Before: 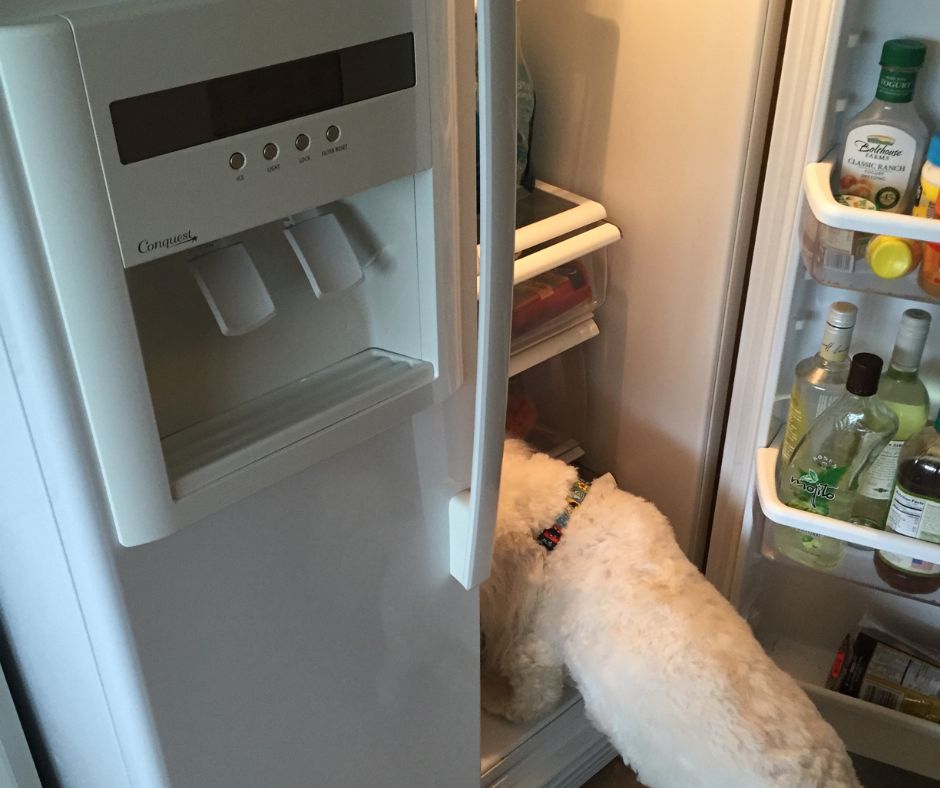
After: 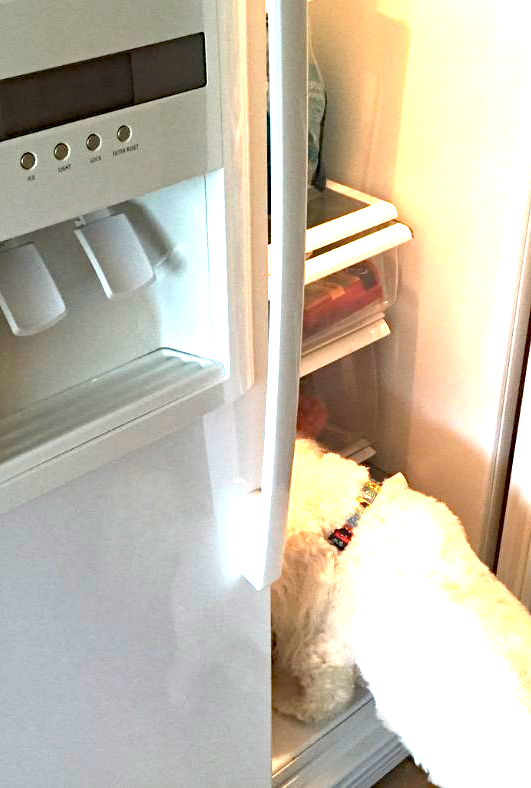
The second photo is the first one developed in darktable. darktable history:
exposure: black level correction 0, exposure 1.929 EV, compensate highlight preservation false
crop and rotate: left 22.323%, right 21.142%
haze removal: compatibility mode true
